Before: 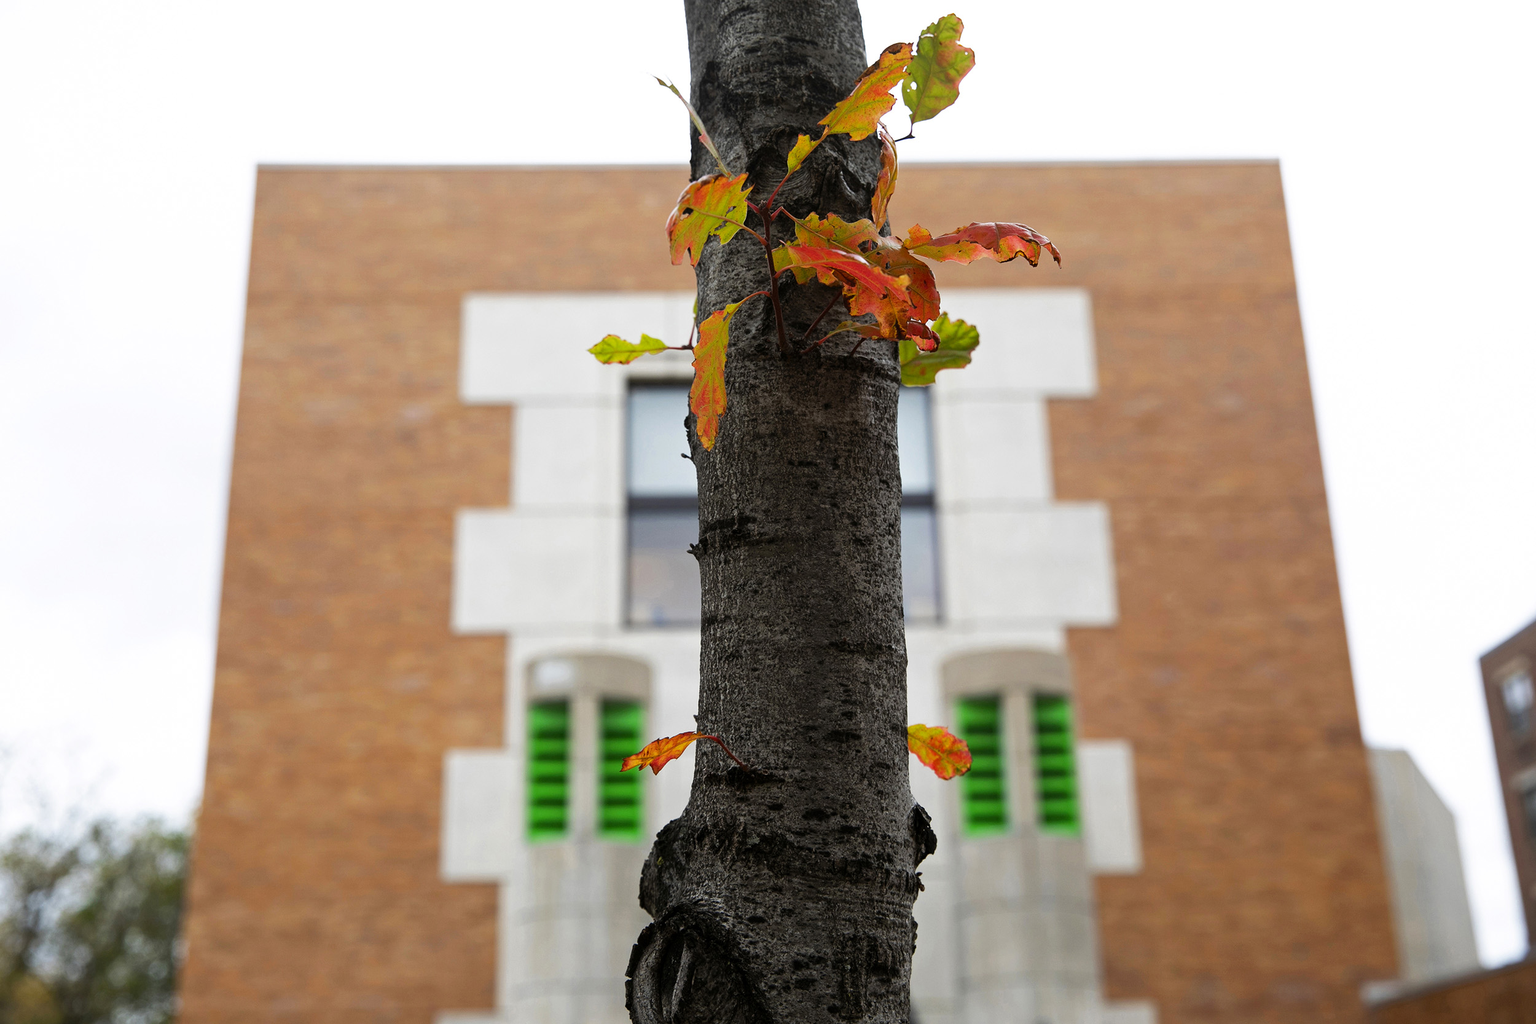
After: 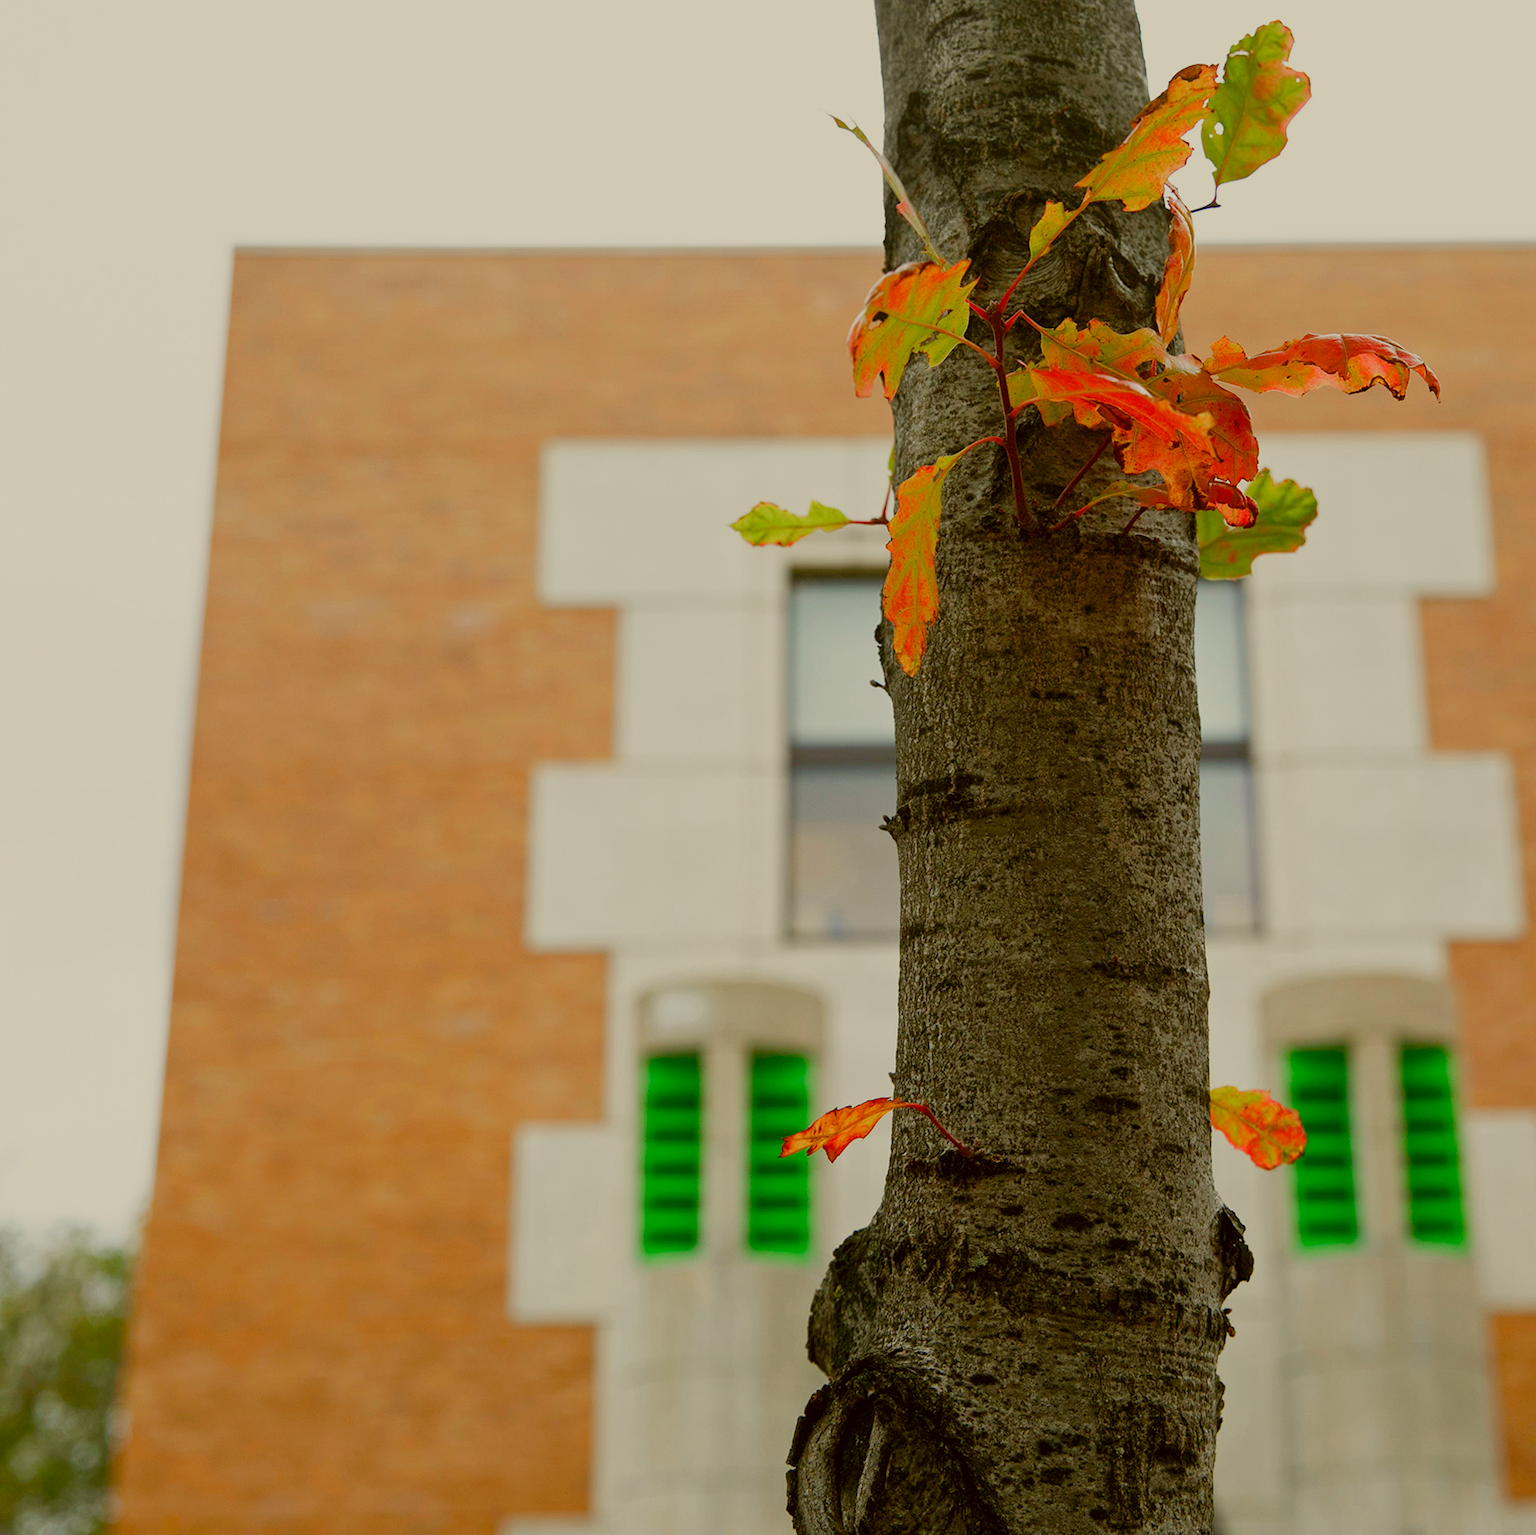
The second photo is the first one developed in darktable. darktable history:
color balance rgb: shadows lift › chroma 1%, shadows lift › hue 113°, highlights gain › chroma 0.2%, highlights gain › hue 333°, perceptual saturation grading › global saturation 20%, perceptual saturation grading › highlights -50%, perceptual saturation grading › shadows 25%, contrast -30%
crop and rotate: left 6.617%, right 26.717%
tone equalizer: on, module defaults
color correction: highlights a* -1.43, highlights b* 10.12, shadows a* 0.395, shadows b* 19.35
